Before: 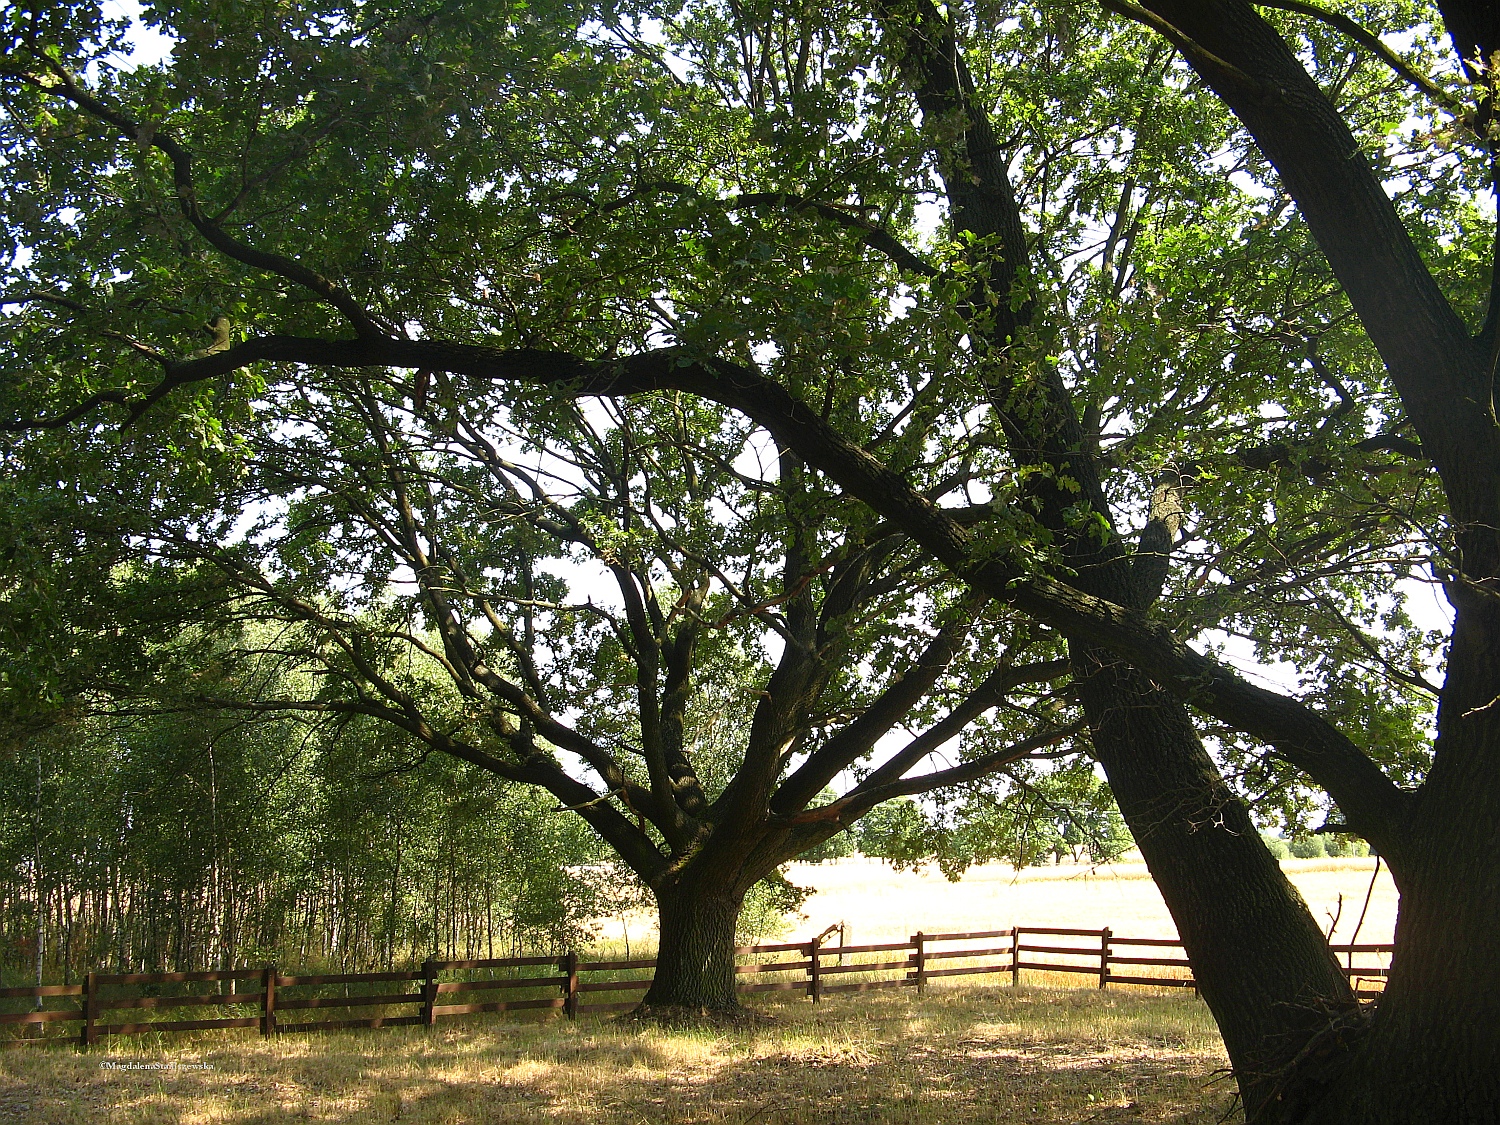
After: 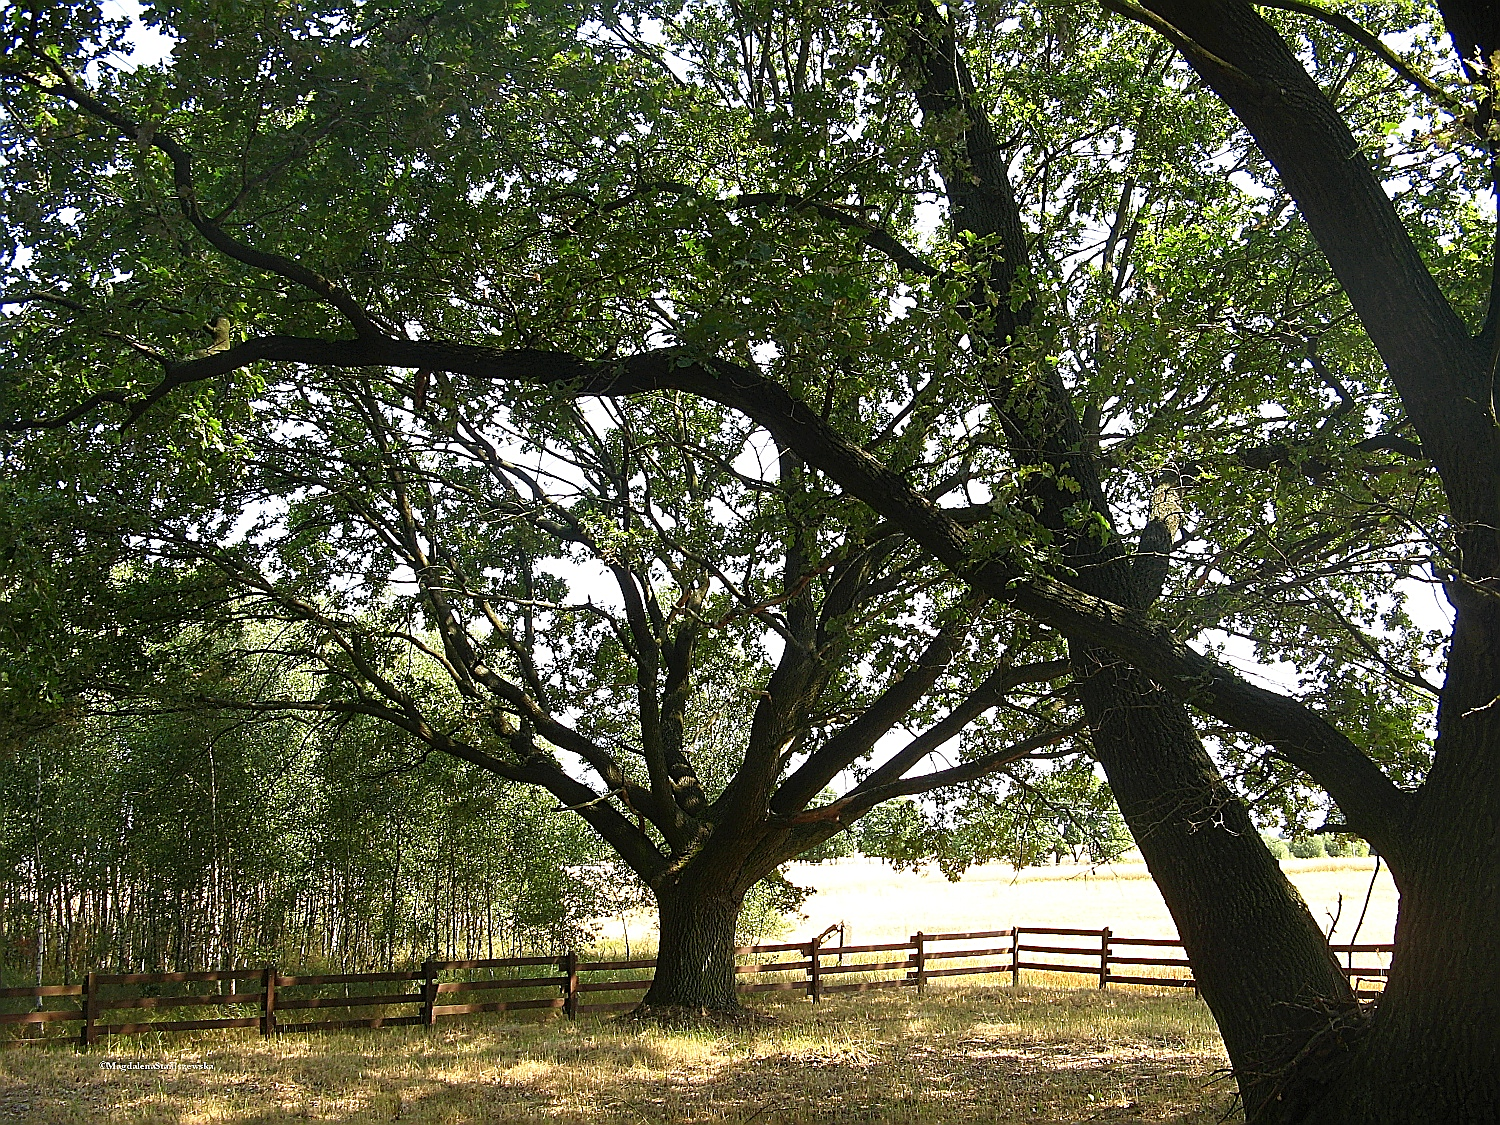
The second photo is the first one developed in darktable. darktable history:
sharpen: amount 0.742
